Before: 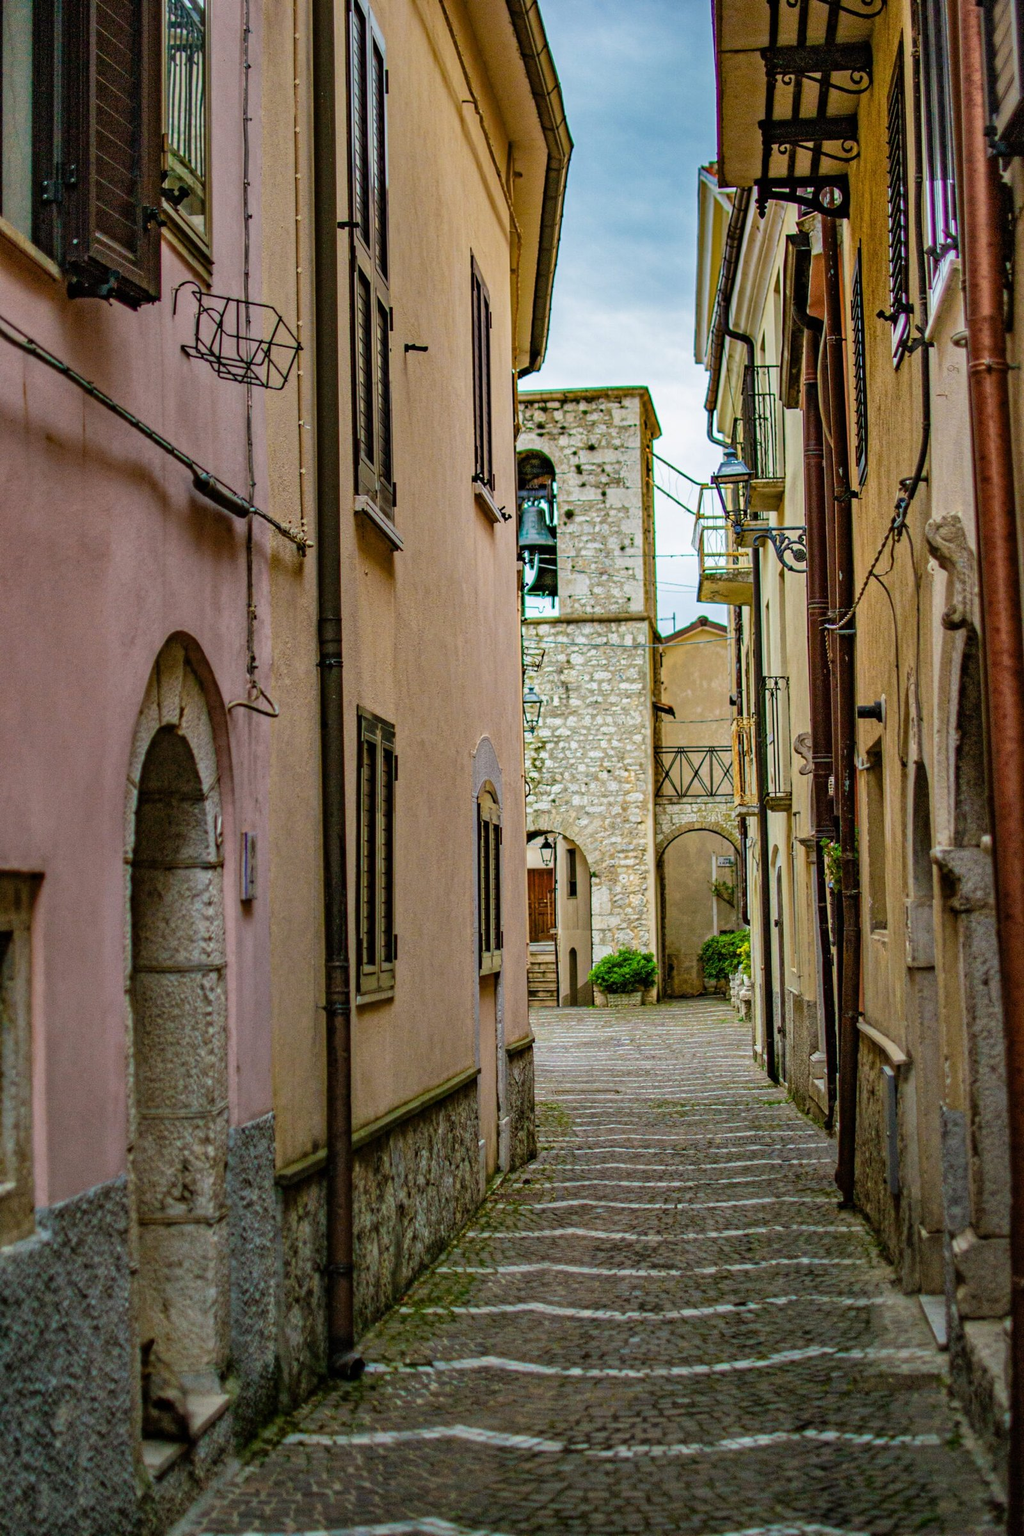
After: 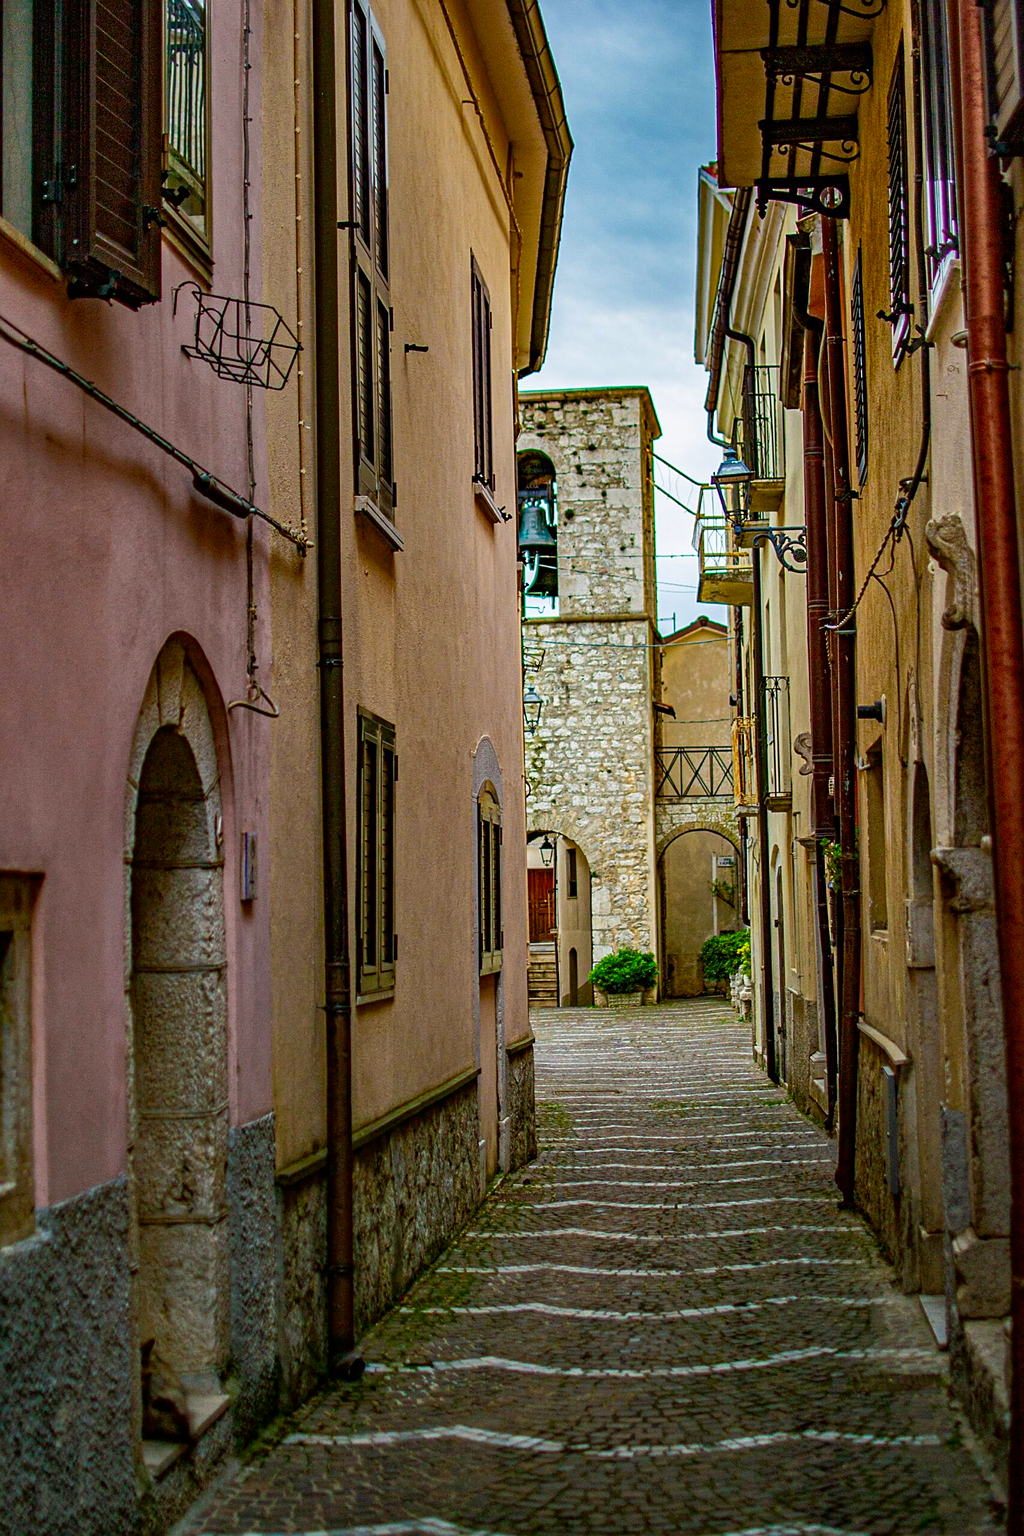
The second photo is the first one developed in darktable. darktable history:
sharpen: on, module defaults
contrast brightness saturation: contrast 0.12, brightness -0.12, saturation 0.2
rgb curve: curves: ch0 [(0, 0) (0.053, 0.068) (0.122, 0.128) (1, 1)]
